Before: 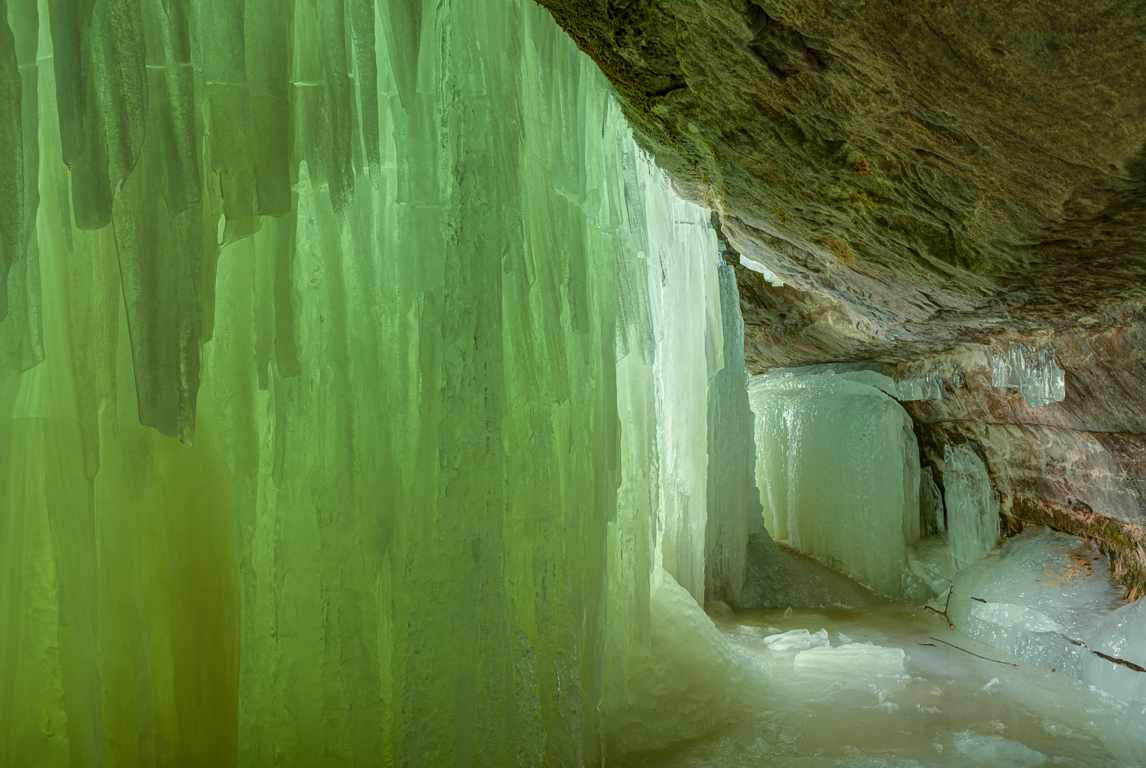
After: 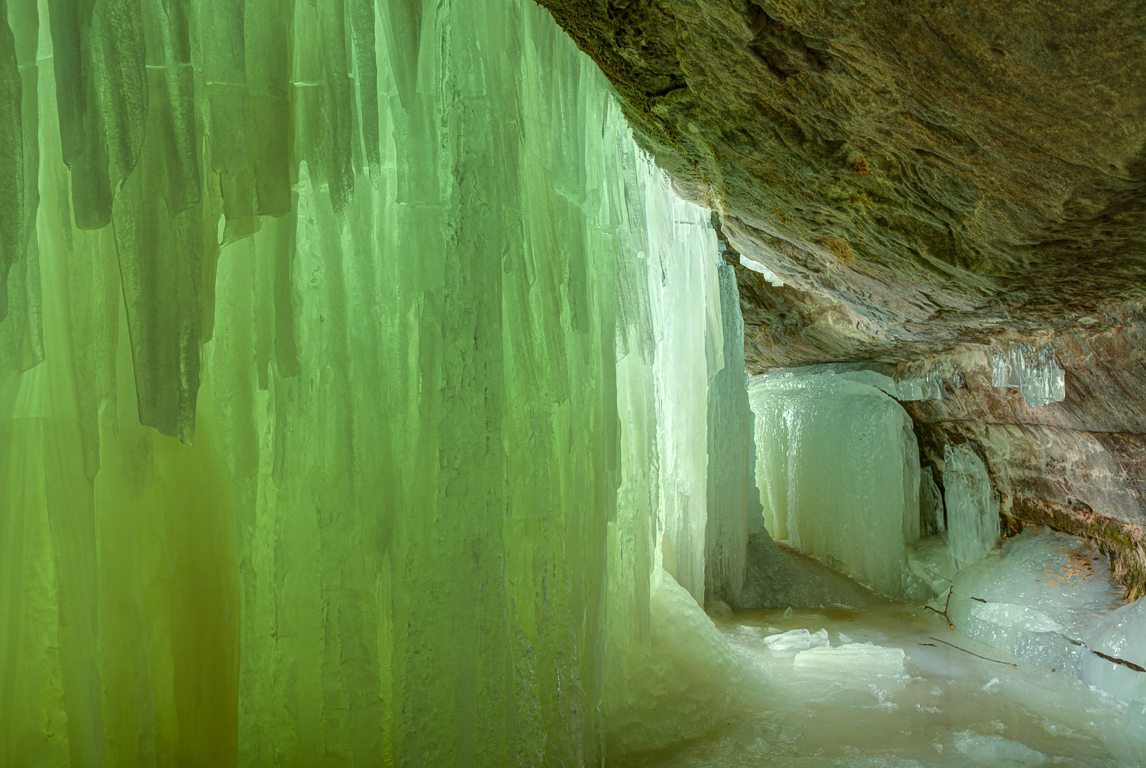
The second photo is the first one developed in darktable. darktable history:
exposure: exposure 0.203 EV, compensate exposure bias true, compensate highlight preservation false
